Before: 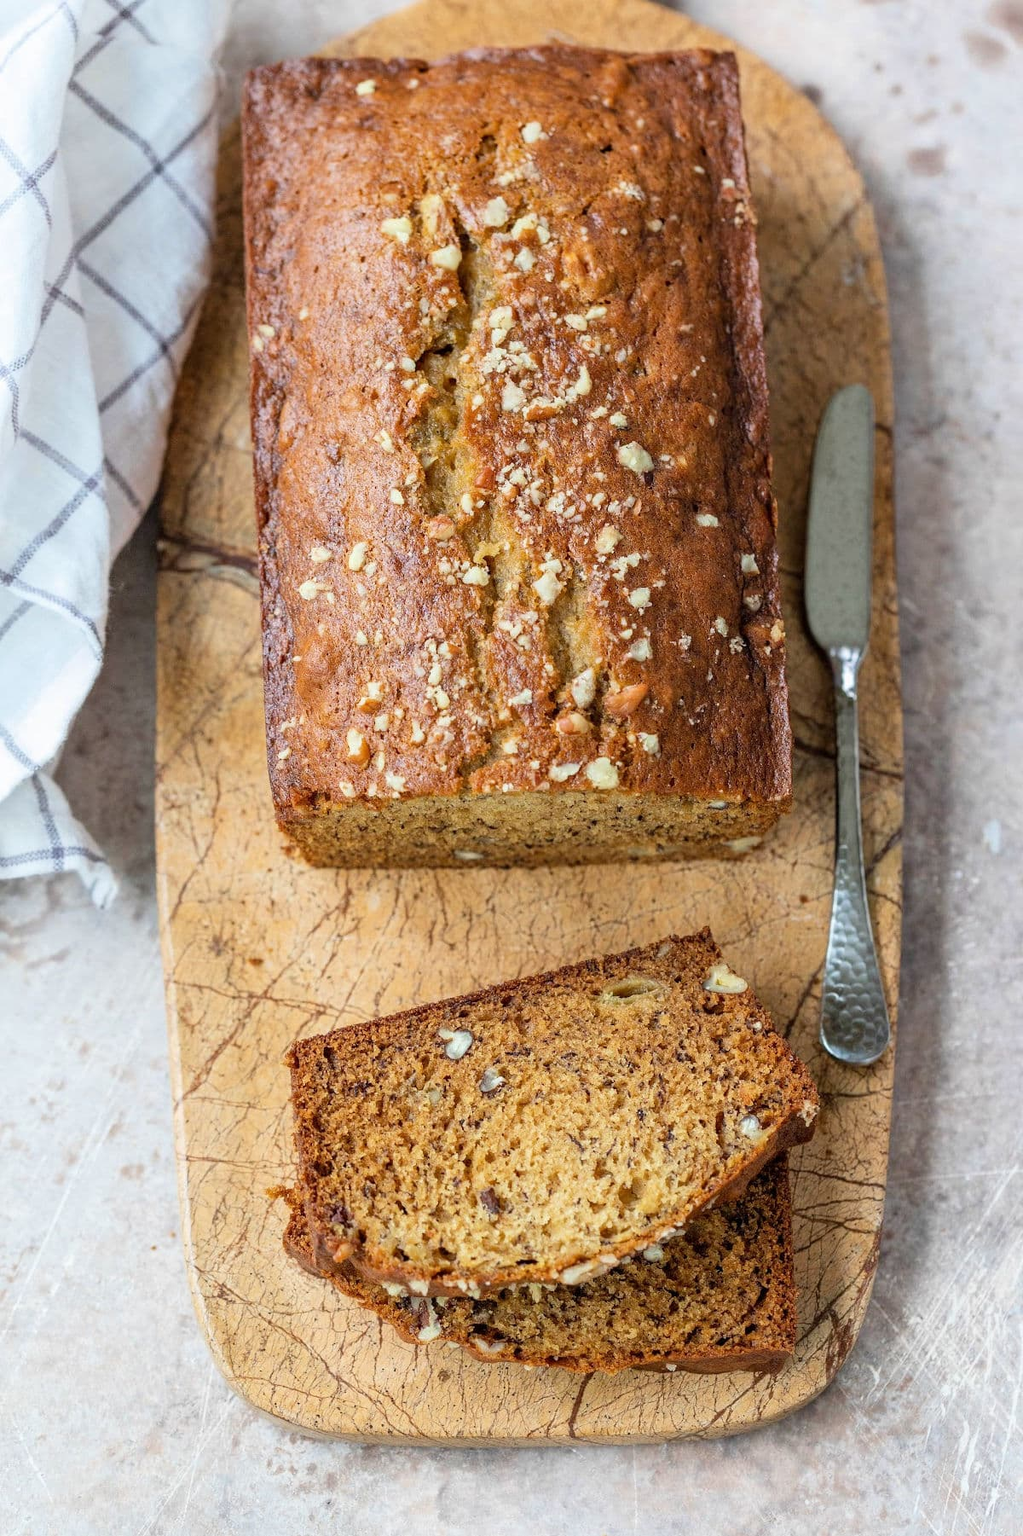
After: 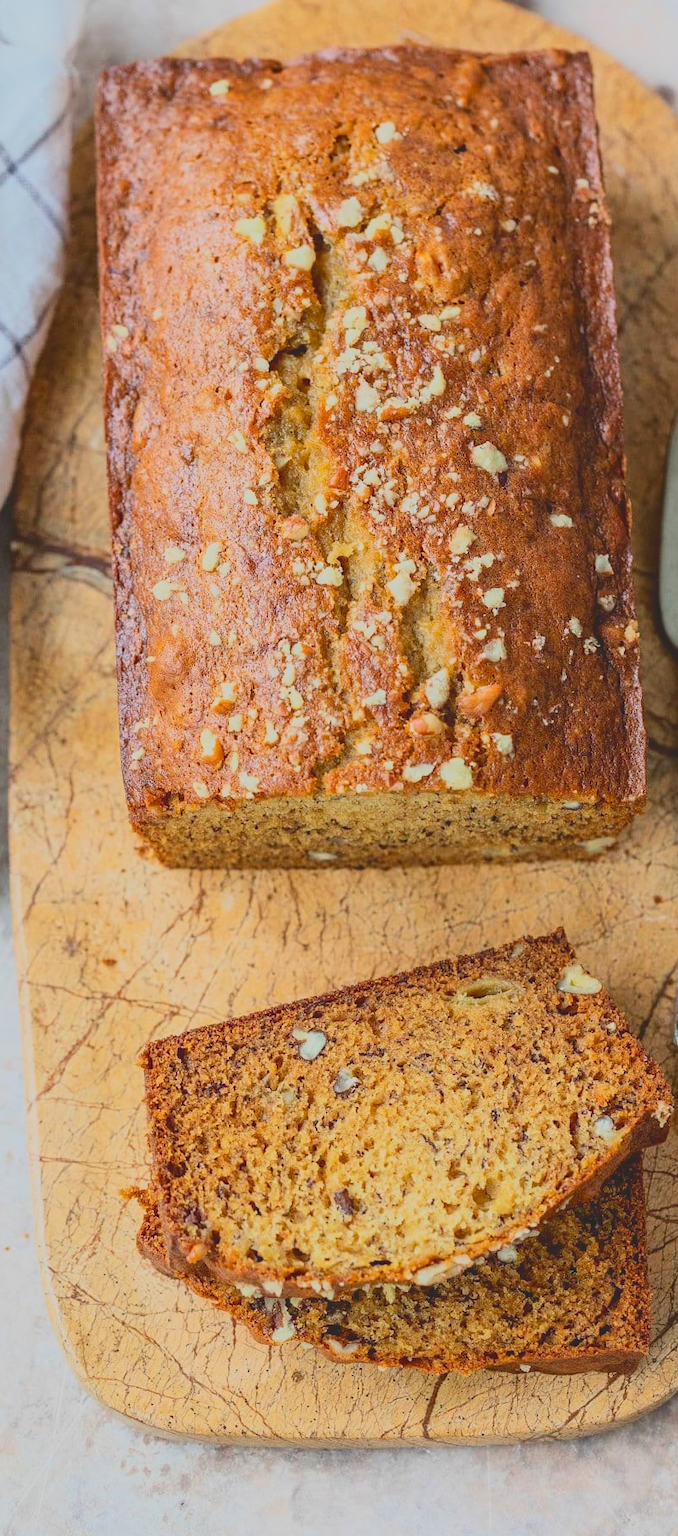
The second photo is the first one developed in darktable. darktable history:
contrast brightness saturation: contrast 0.028, brightness 0.059, saturation 0.131
tone curve: curves: ch0 [(0, 0.148) (0.191, 0.225) (0.712, 0.695) (0.864, 0.797) (1, 0.839)], color space Lab, independent channels, preserve colors none
crop and rotate: left 14.335%, right 19.344%
